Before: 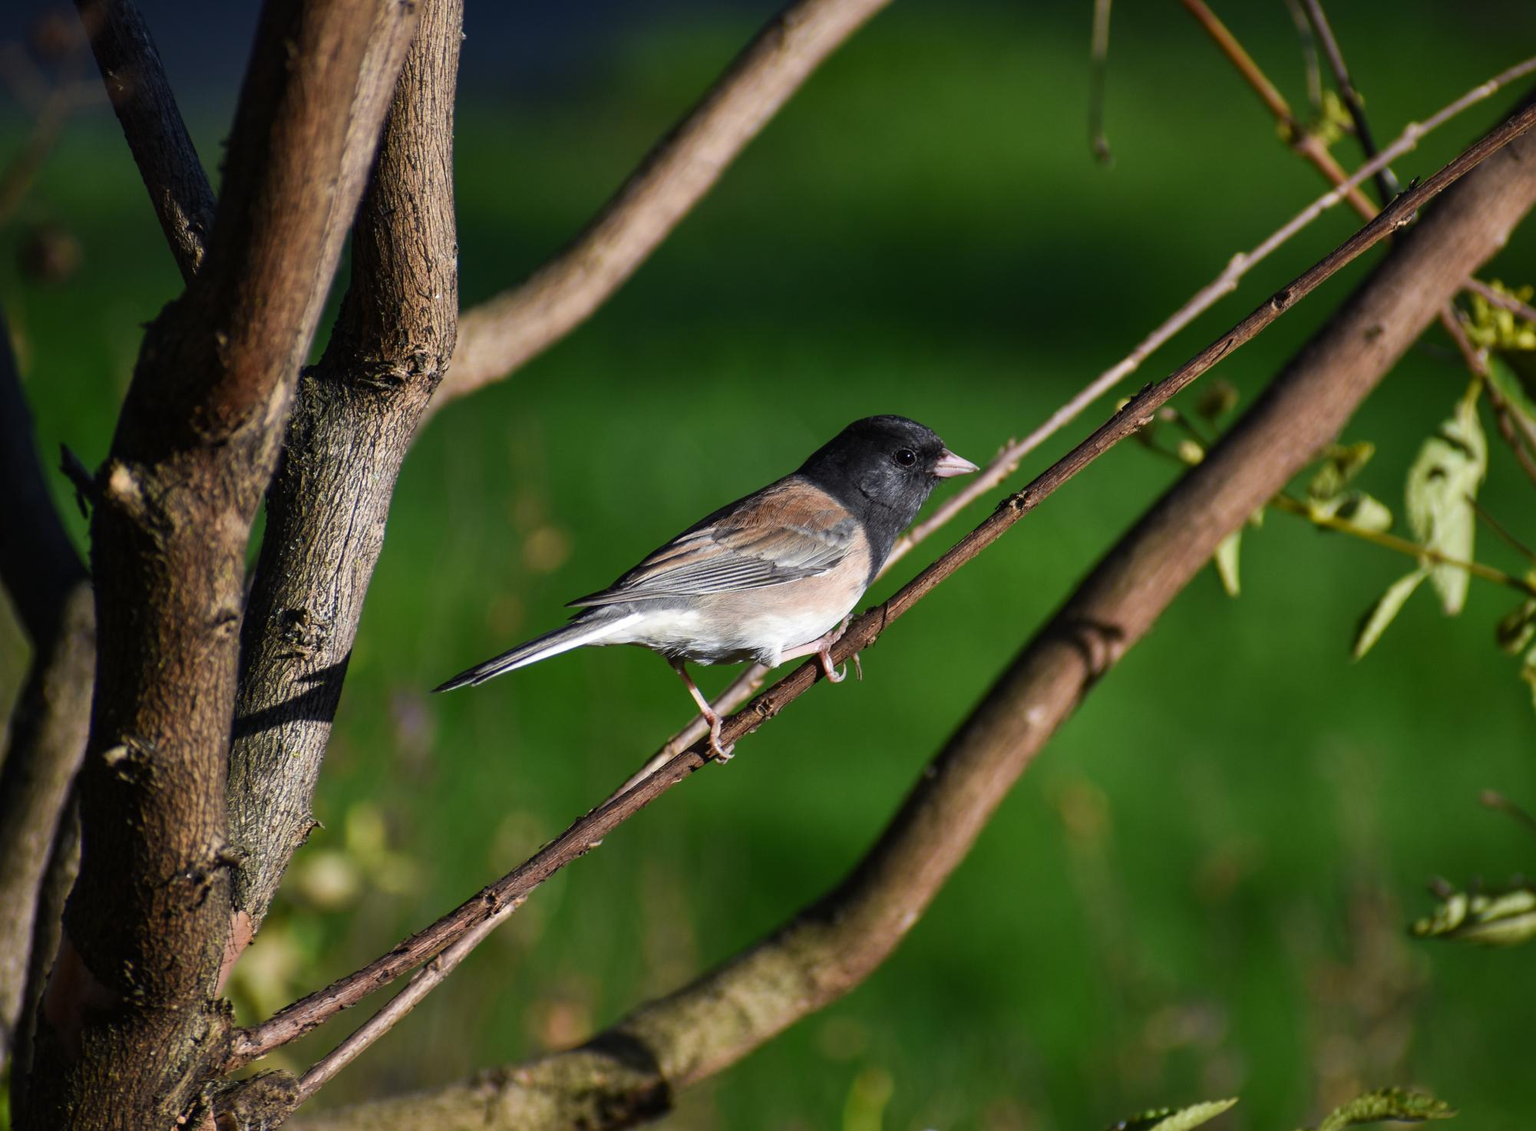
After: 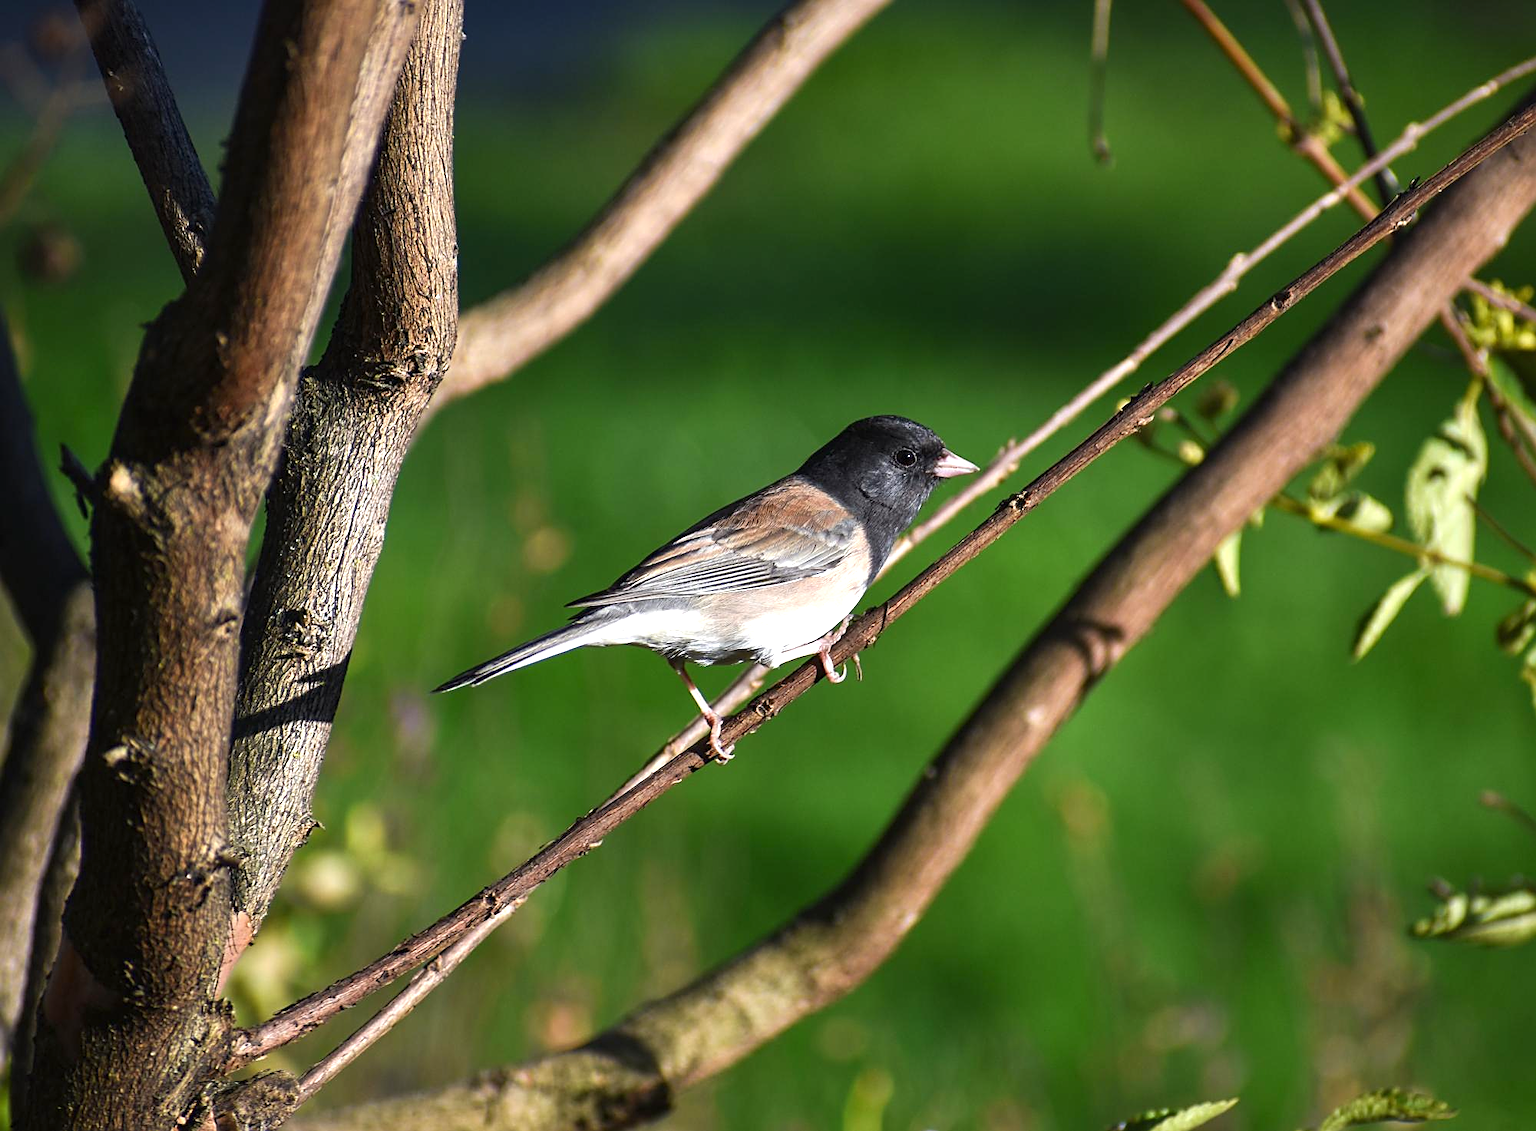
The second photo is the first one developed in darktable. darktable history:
exposure: black level correction 0, exposure 0.699 EV, compensate exposure bias true, compensate highlight preservation false
sharpen: on, module defaults
